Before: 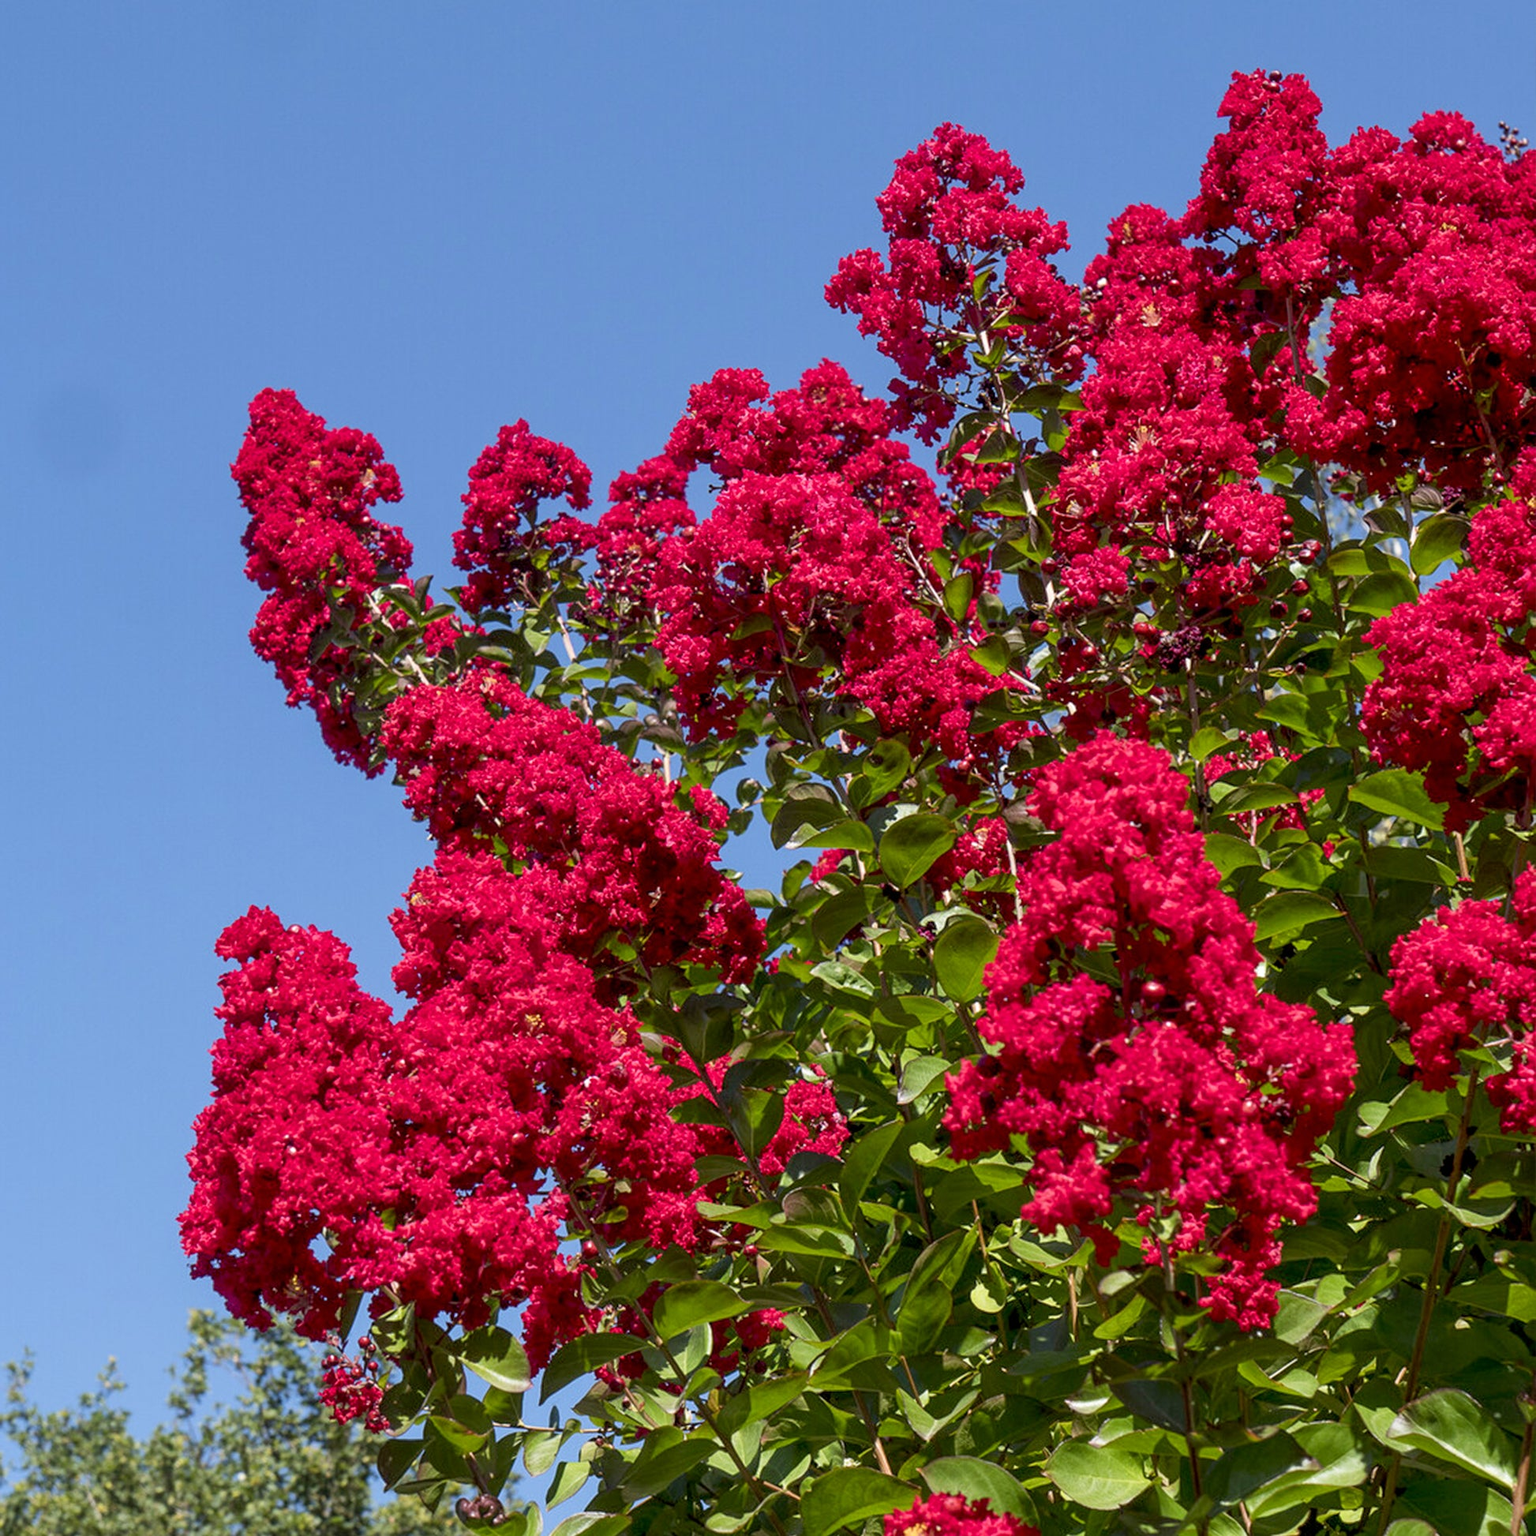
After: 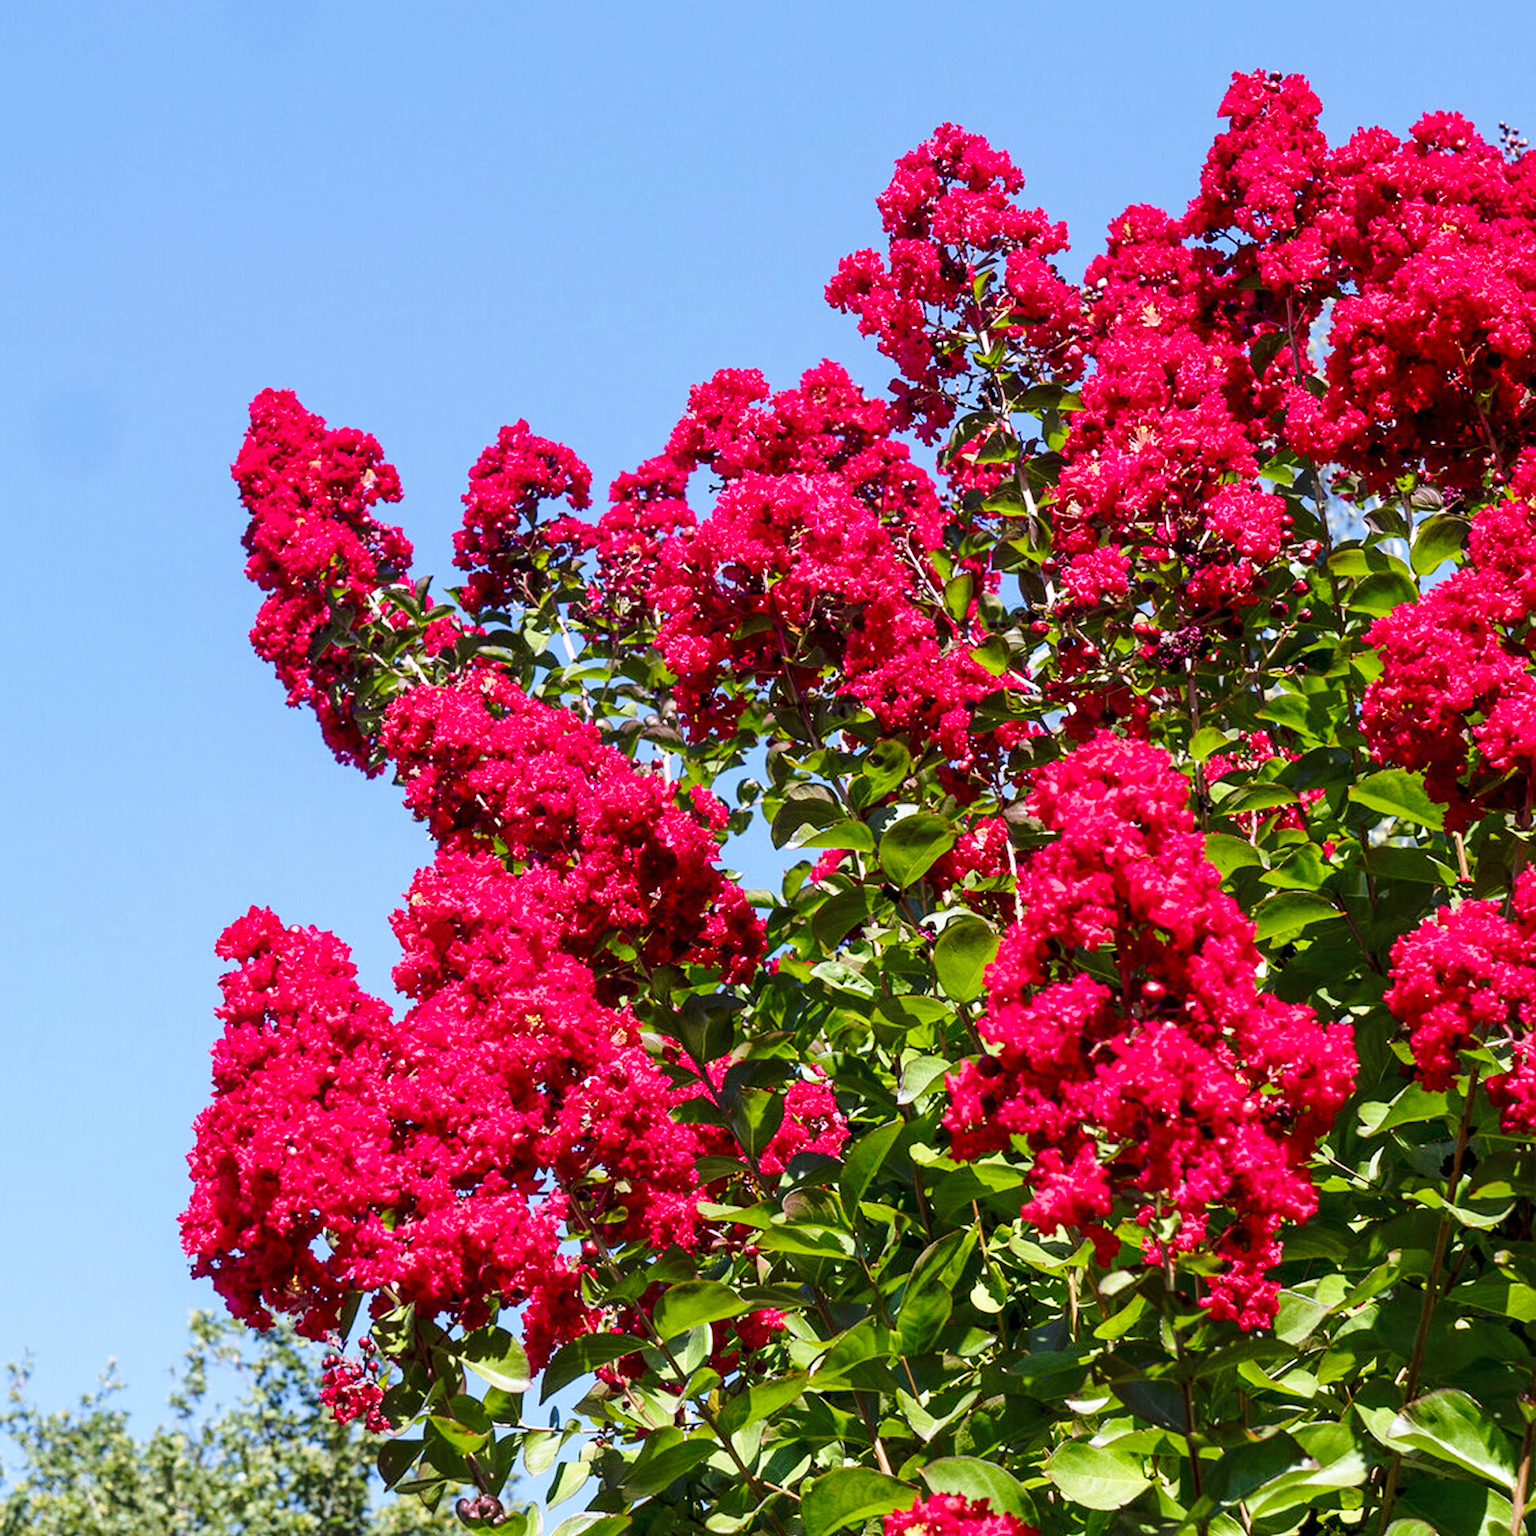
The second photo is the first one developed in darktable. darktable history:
color calibration: illuminant as shot in camera, x 0.358, y 0.373, temperature 4628.91 K
base curve: curves: ch0 [(0, 0) (0.036, 0.037) (0.121, 0.228) (0.46, 0.76) (0.859, 0.983) (1, 1)], preserve colors none
